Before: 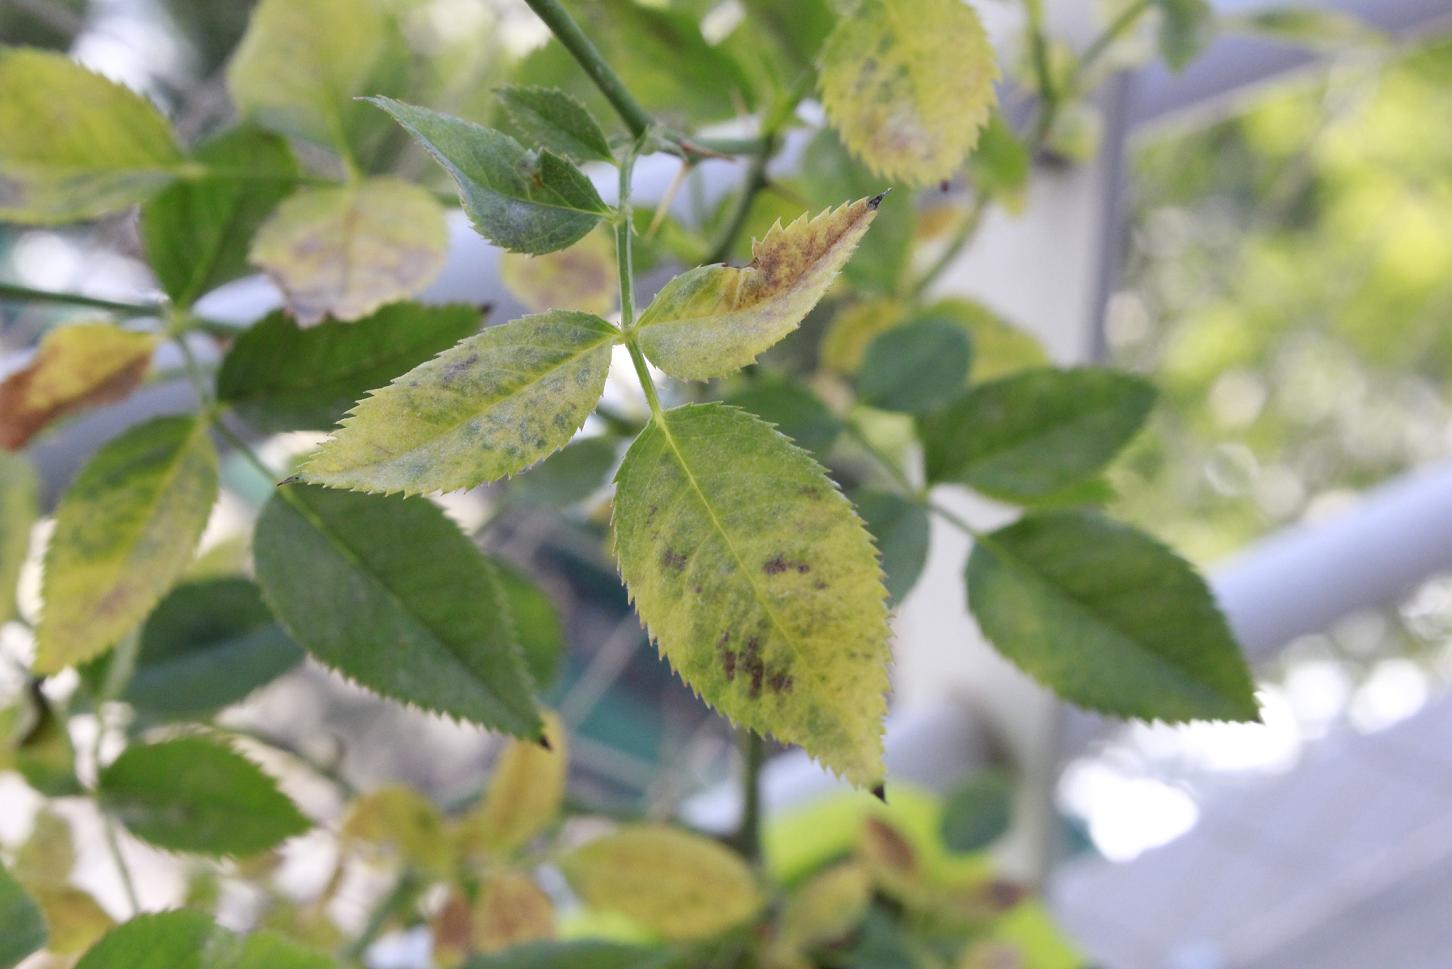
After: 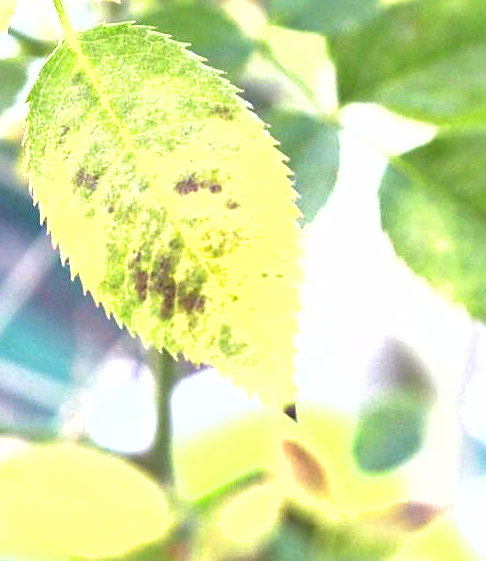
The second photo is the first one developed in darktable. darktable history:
tone equalizer: -8 EV -1.11 EV, -7 EV -1.02 EV, -6 EV -0.893 EV, -5 EV -0.605 EV, -3 EV 0.564 EV, -2 EV 0.857 EV, -1 EV 1.01 EV, +0 EV 1.06 EV
crop: left 40.513%, top 39.232%, right 25.95%, bottom 2.781%
sharpen: on, module defaults
velvia: strength 14.91%
exposure: black level correction 0.001, exposure 0.966 EV, compensate exposure bias true, compensate highlight preservation false
shadows and highlights: shadows -20.19, white point adjustment -2.19, highlights -35.2
